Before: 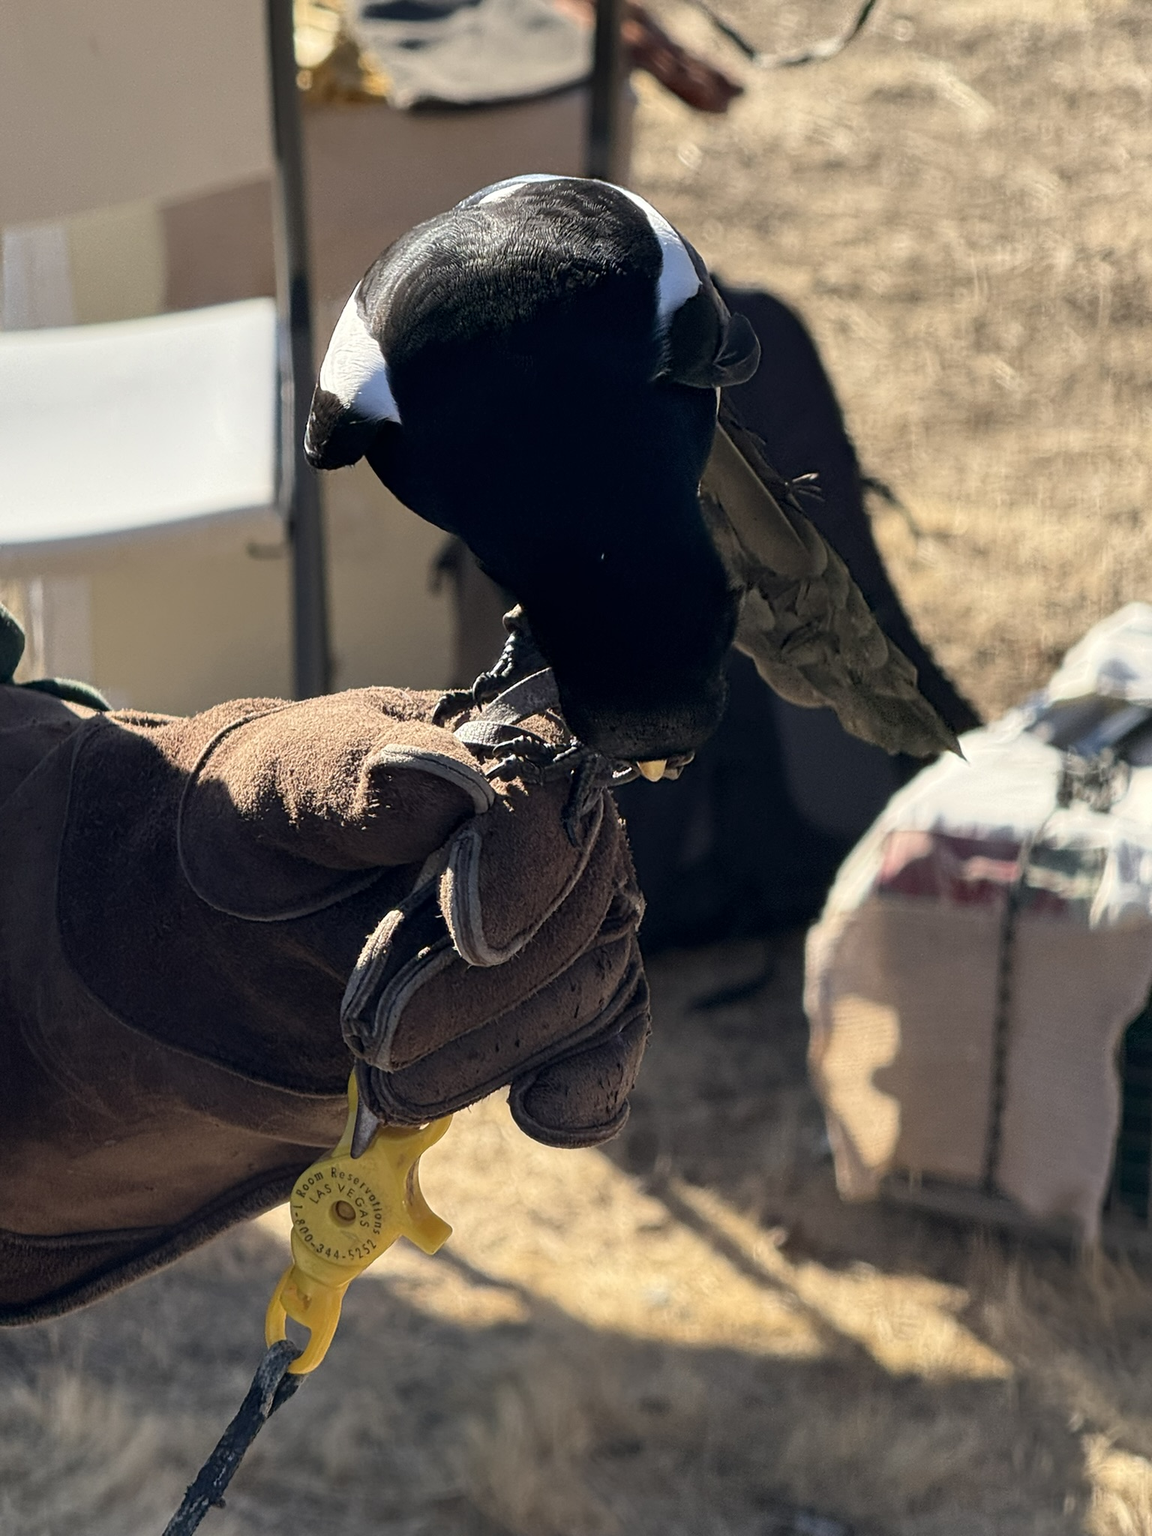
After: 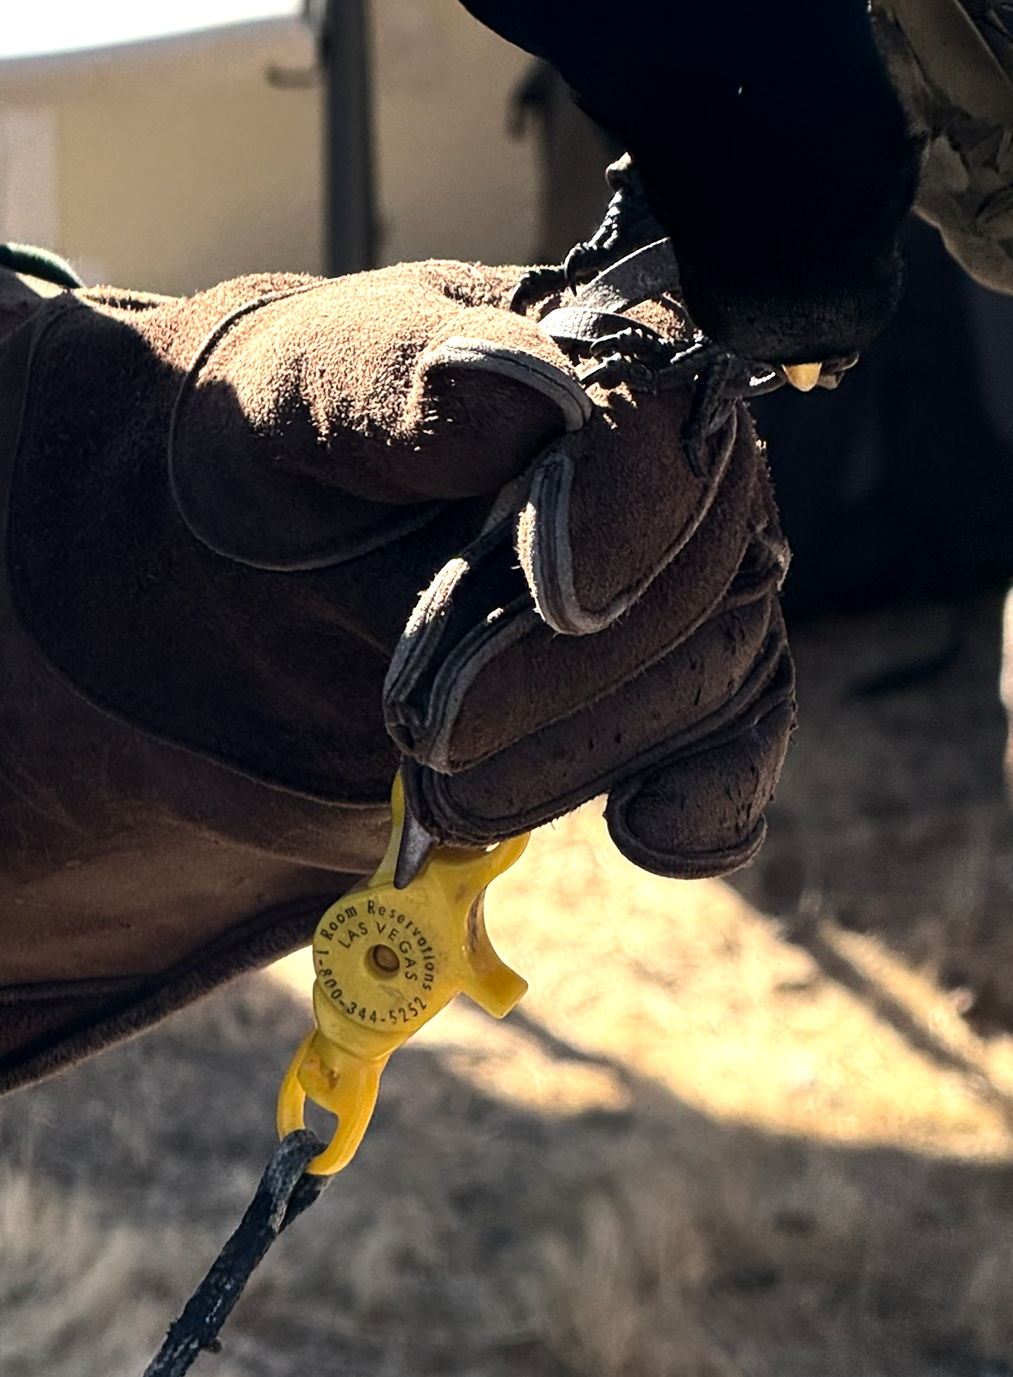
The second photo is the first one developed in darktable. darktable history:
crop and rotate: angle -0.737°, left 3.587%, top 31.569%, right 29.303%
tone equalizer: -8 EV -0.762 EV, -7 EV -0.704 EV, -6 EV -0.568 EV, -5 EV -0.416 EV, -3 EV 0.398 EV, -2 EV 0.6 EV, -1 EV 0.684 EV, +0 EV 0.748 EV, edges refinement/feathering 500, mask exposure compensation -1.57 EV, preserve details no
